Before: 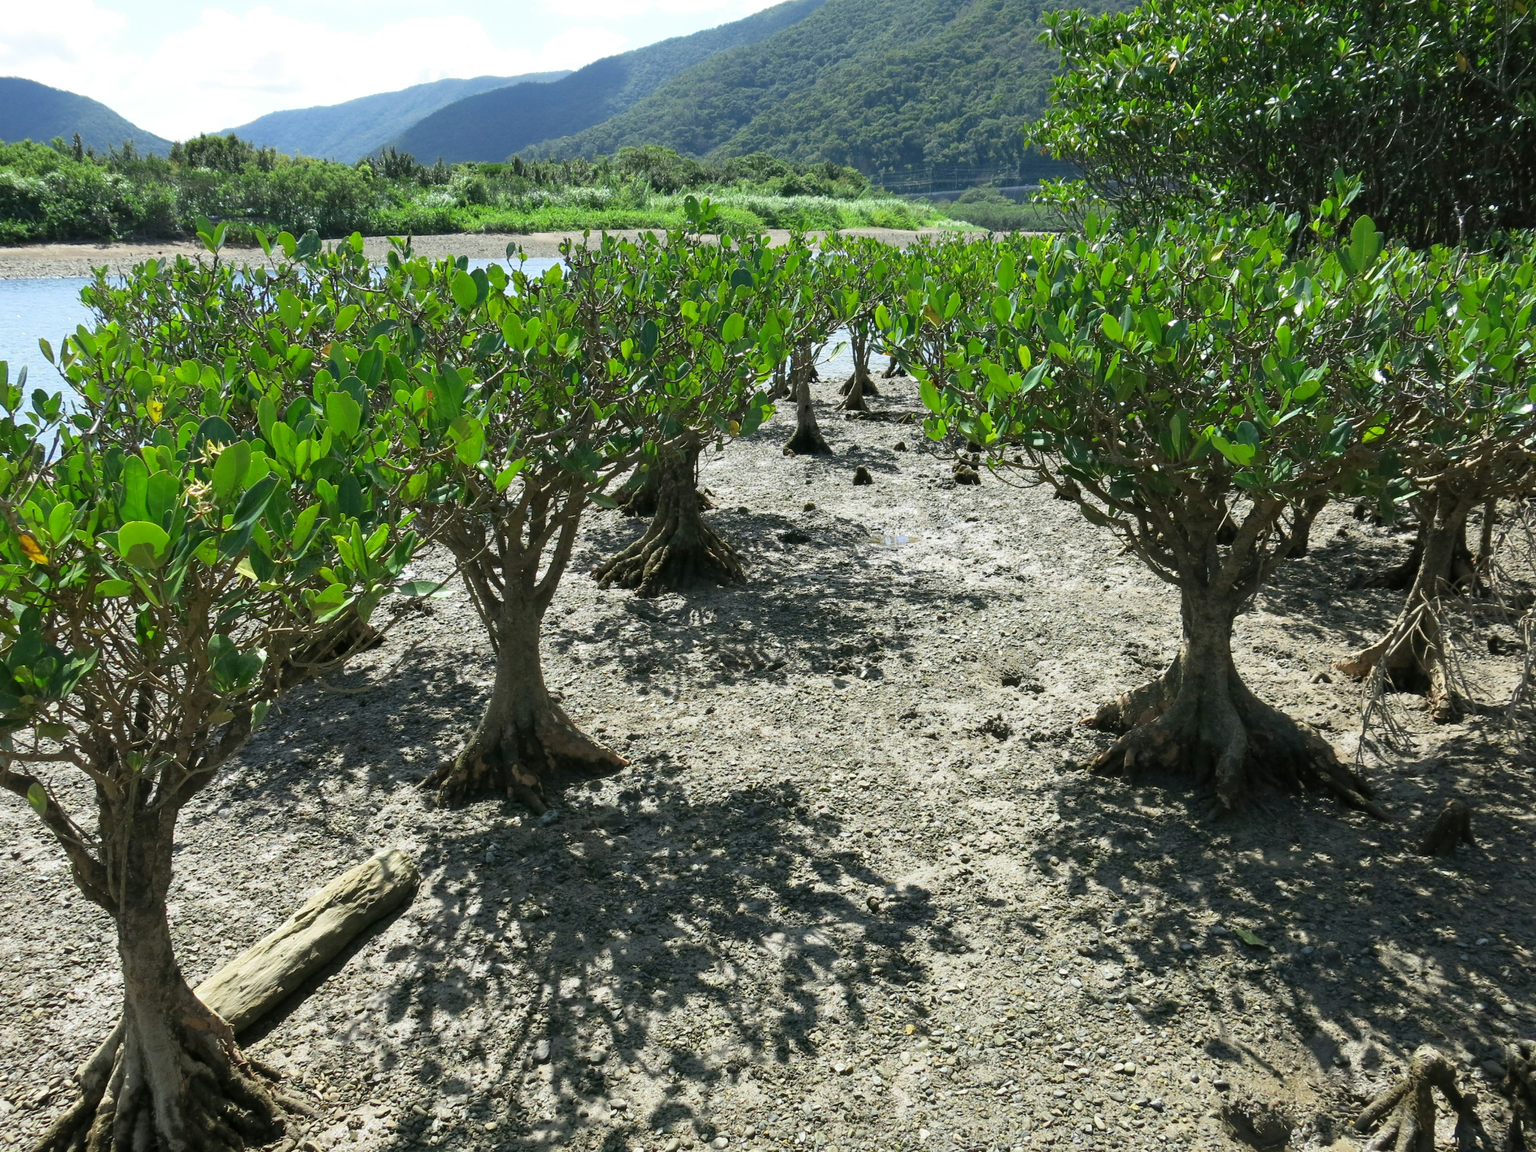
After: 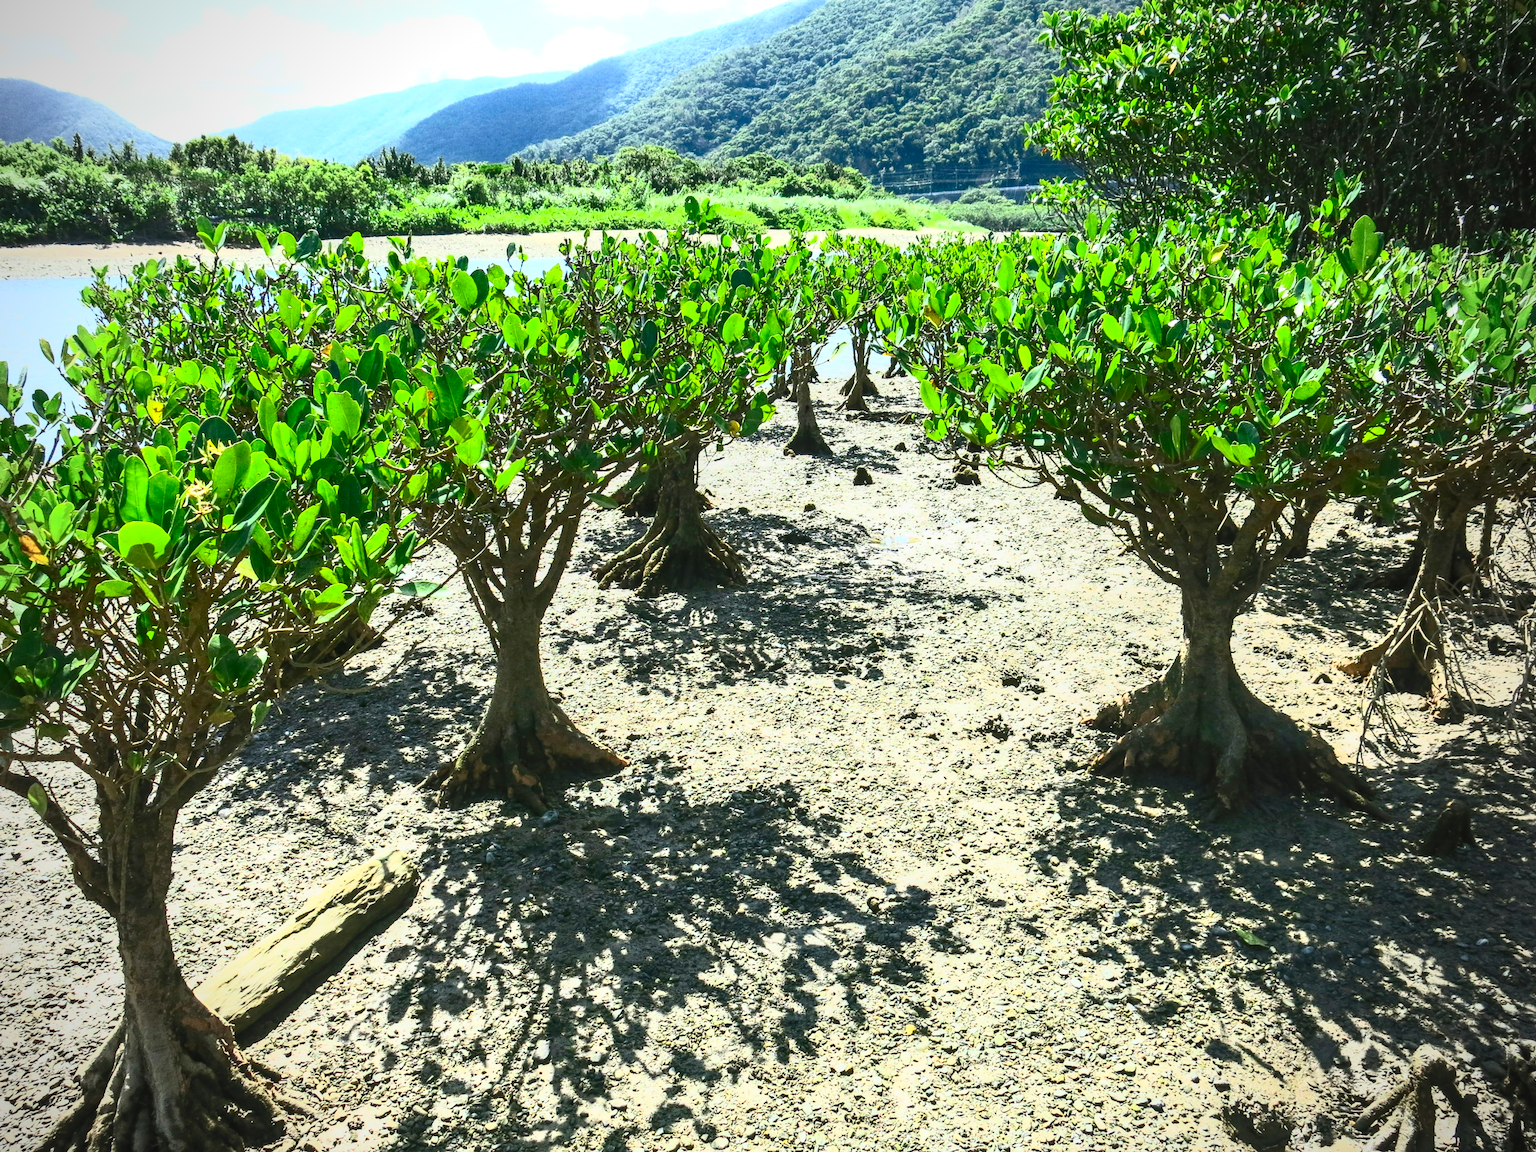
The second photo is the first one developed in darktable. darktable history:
local contrast: on, module defaults
vignetting: on, module defaults
tone equalizer: on, module defaults
contrast brightness saturation: contrast 0.827, brightness 0.593, saturation 0.586
